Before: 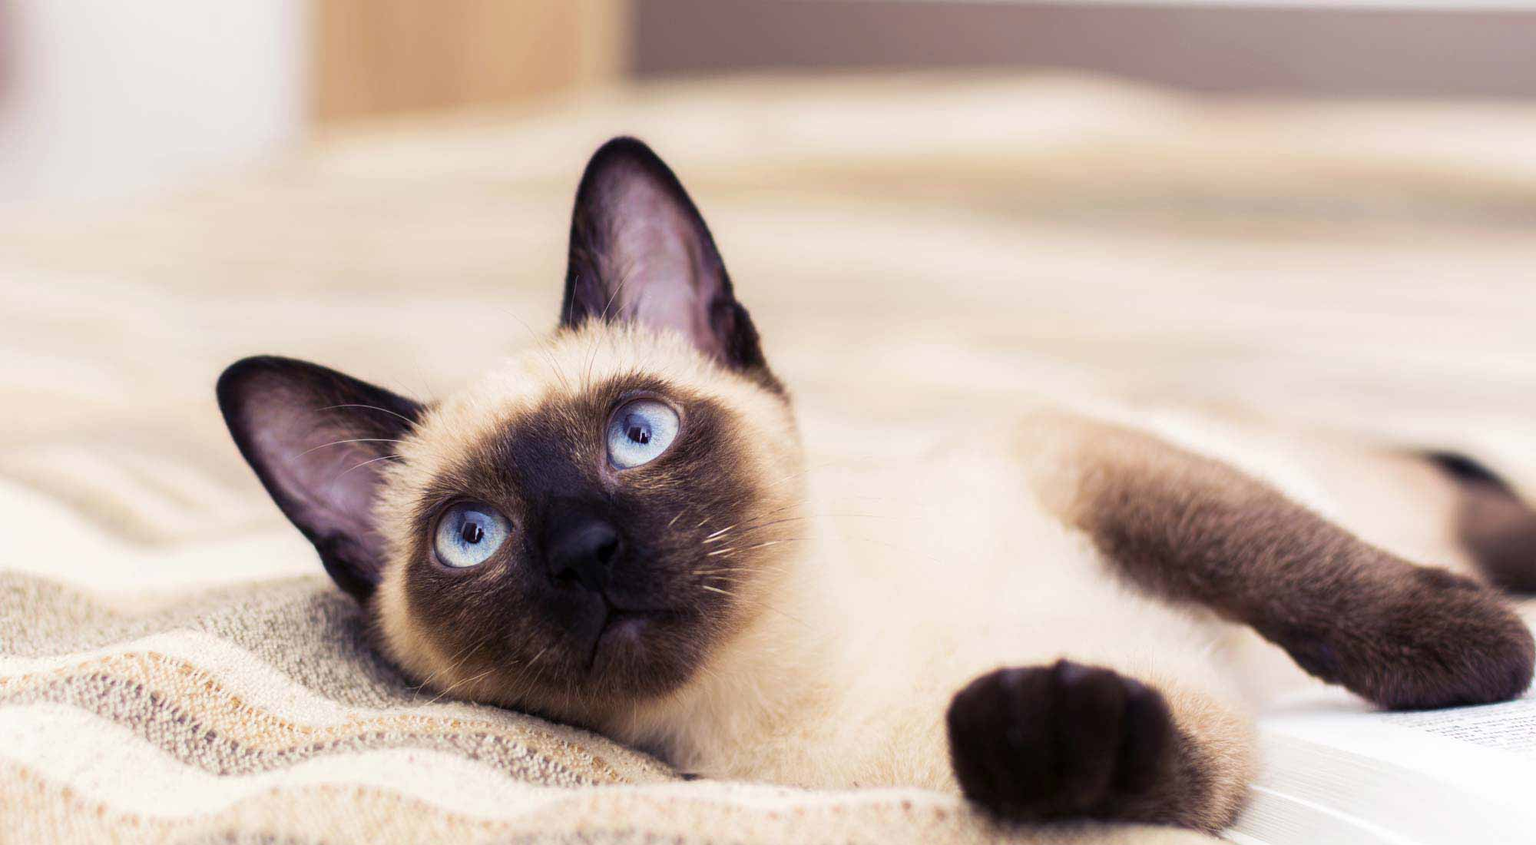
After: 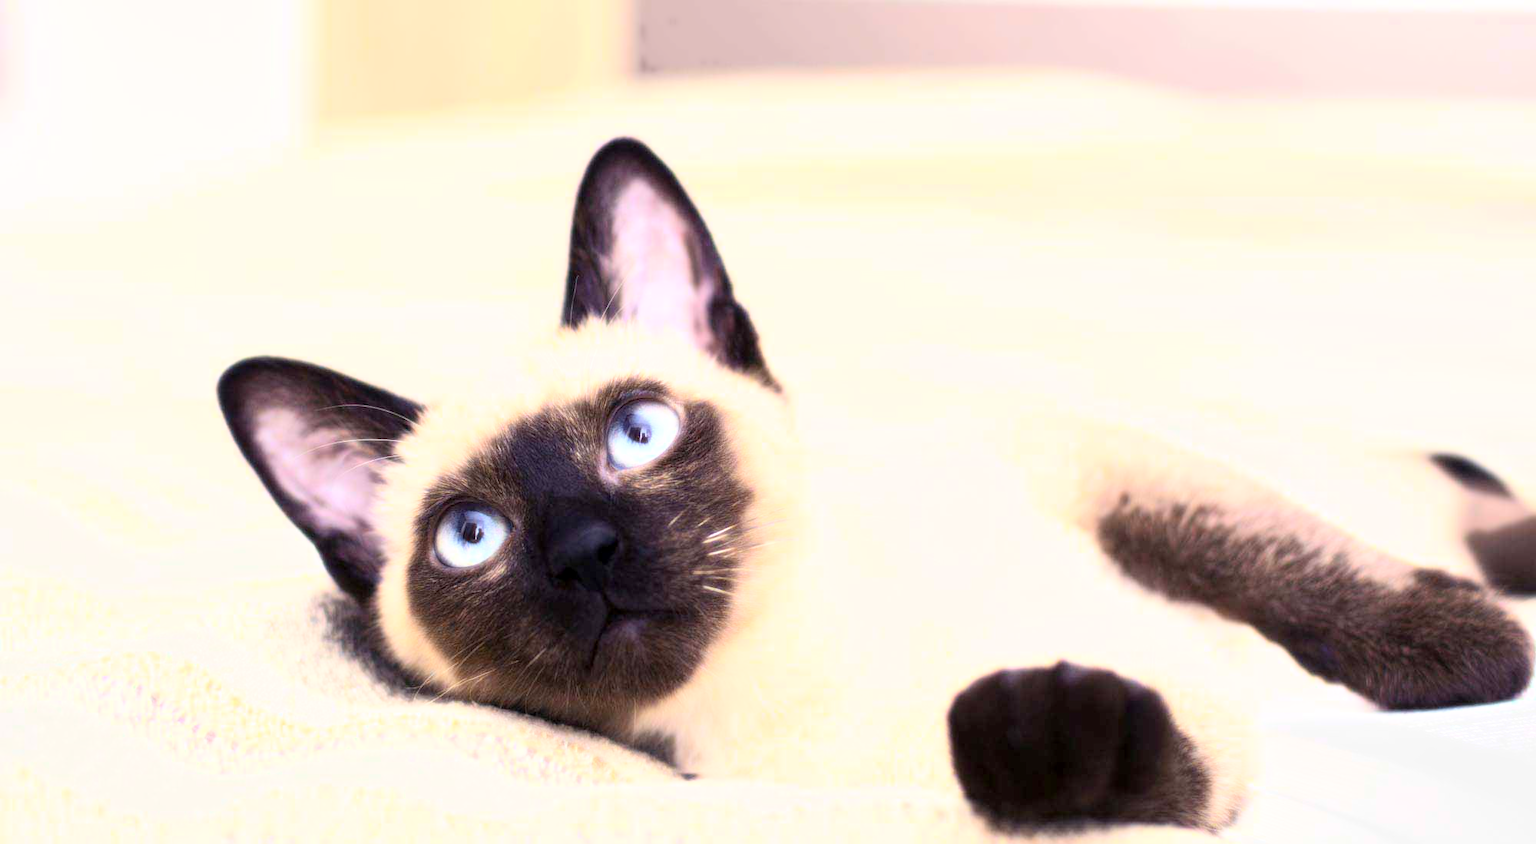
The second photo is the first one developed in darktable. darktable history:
exposure: black level correction 0.001, exposure 0.5 EV, compensate exposure bias true, compensate highlight preservation false
bloom: size 0%, threshold 54.82%, strength 8.31%
